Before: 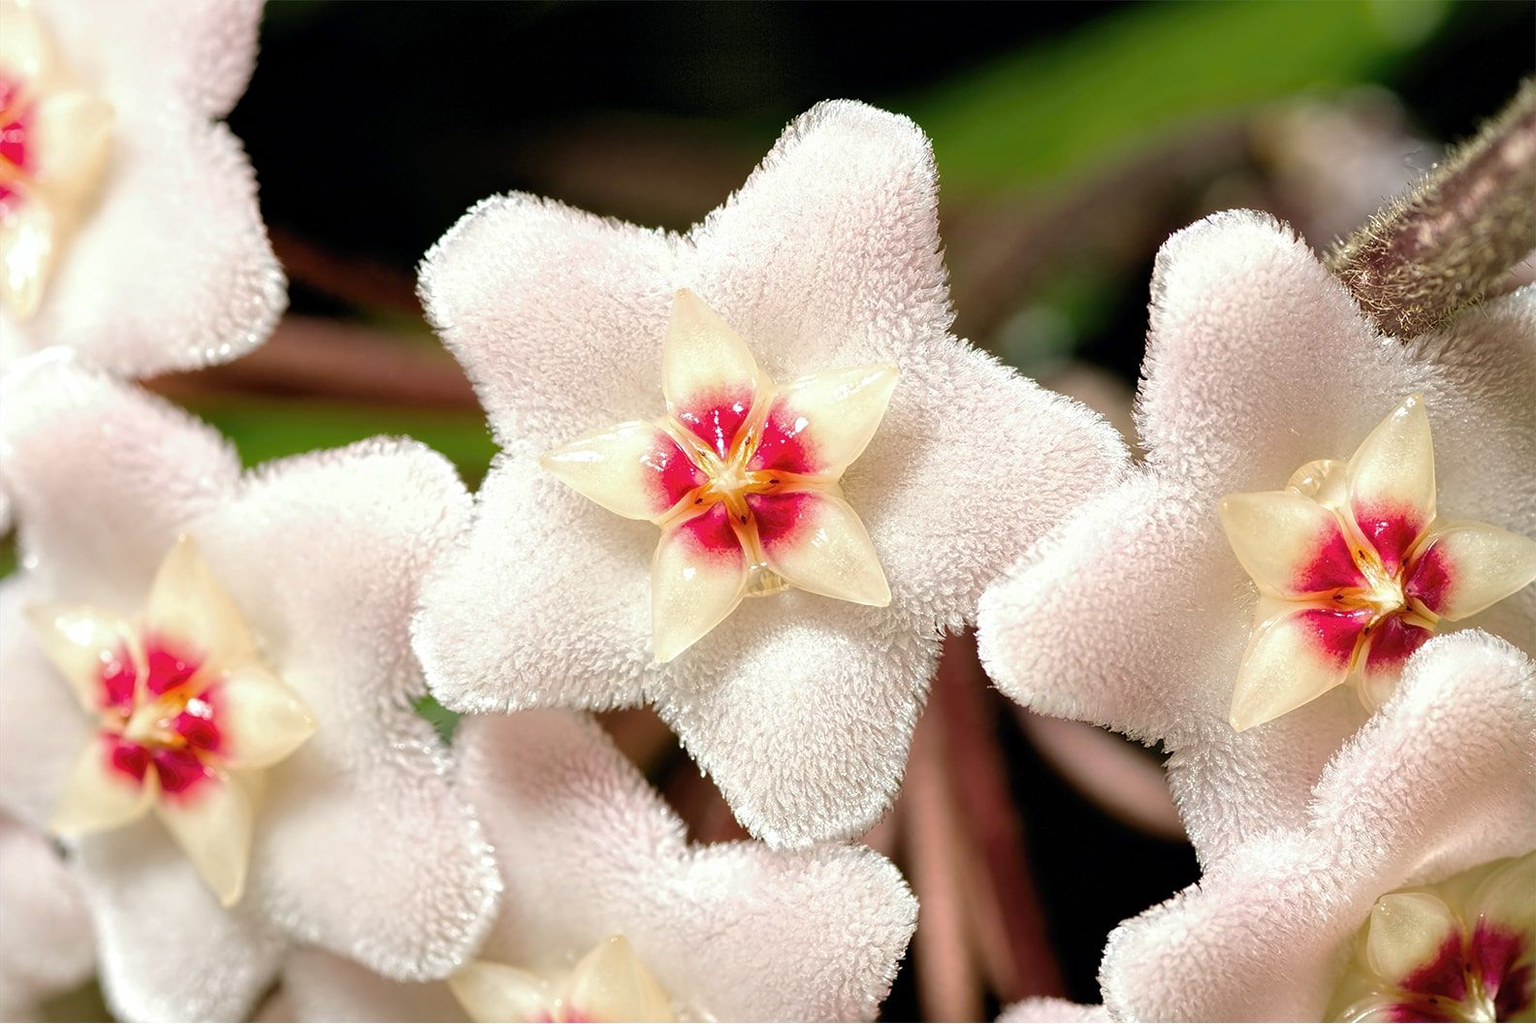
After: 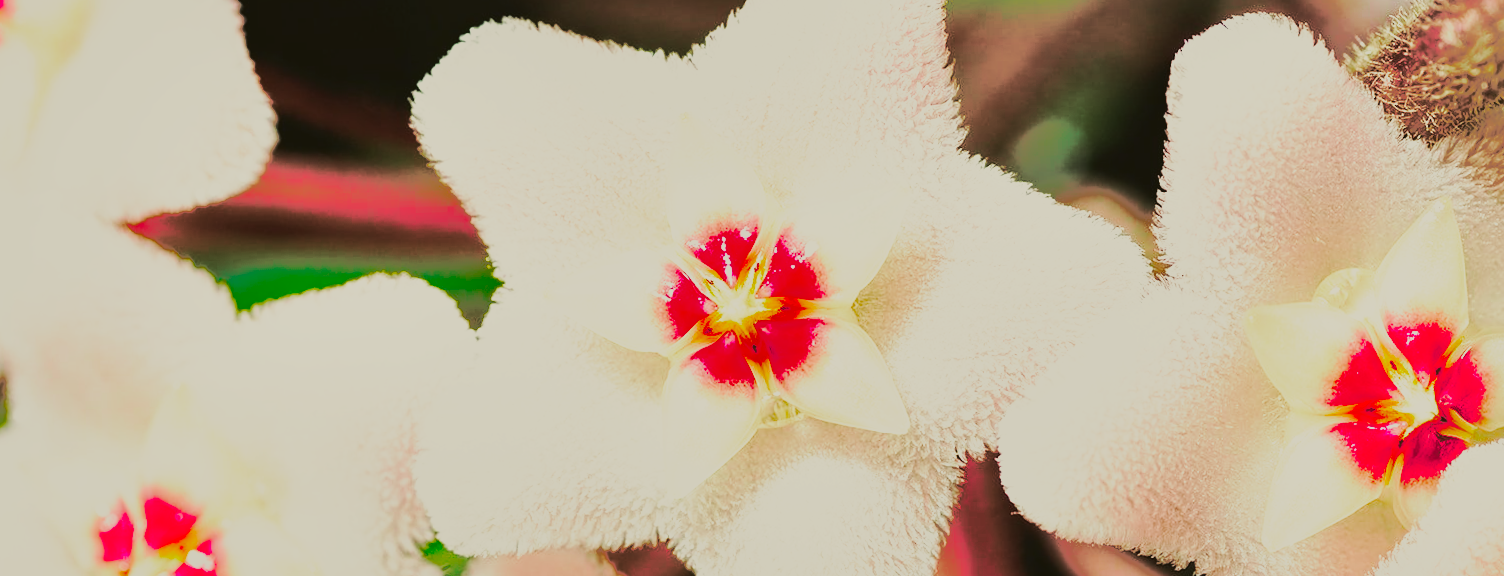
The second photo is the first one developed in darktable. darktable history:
crop: left 1.744%, top 19.225%, right 5.069%, bottom 28.357%
rotate and perspective: rotation -1.75°, automatic cropping off
tone equalizer: on, module defaults
shadows and highlights: shadows 25, highlights -70
base curve: curves: ch0 [(0, 0.015) (0.085, 0.116) (0.134, 0.298) (0.19, 0.545) (0.296, 0.764) (0.599, 0.982) (1, 1)], preserve colors none
tone curve: curves: ch0 [(0, 0) (0.049, 0.01) (0.154, 0.081) (0.491, 0.56) (0.739, 0.794) (0.992, 0.937)]; ch1 [(0, 0) (0.172, 0.123) (0.317, 0.272) (0.401, 0.422) (0.499, 0.497) (0.531, 0.54) (0.615, 0.603) (0.741, 0.783) (1, 1)]; ch2 [(0, 0) (0.411, 0.424) (0.462, 0.483) (0.544, 0.56) (0.686, 0.638) (1, 1)], color space Lab, independent channels, preserve colors none
